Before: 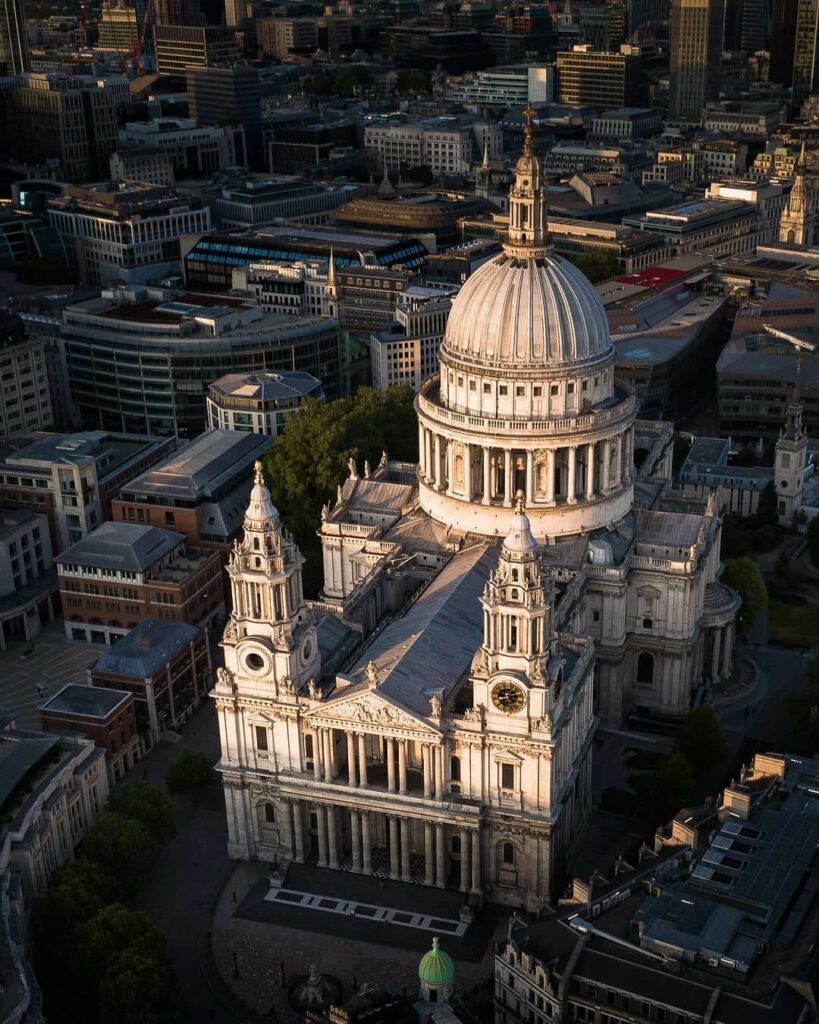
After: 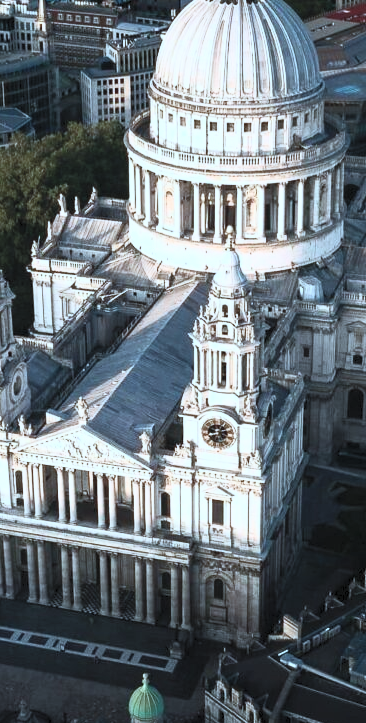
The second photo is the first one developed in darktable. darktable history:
contrast brightness saturation: contrast 0.415, brightness 0.548, saturation -0.197
crop: left 35.445%, top 25.849%, right 19.816%, bottom 3.456%
color correction: highlights a* -9.75, highlights b* -20.97
